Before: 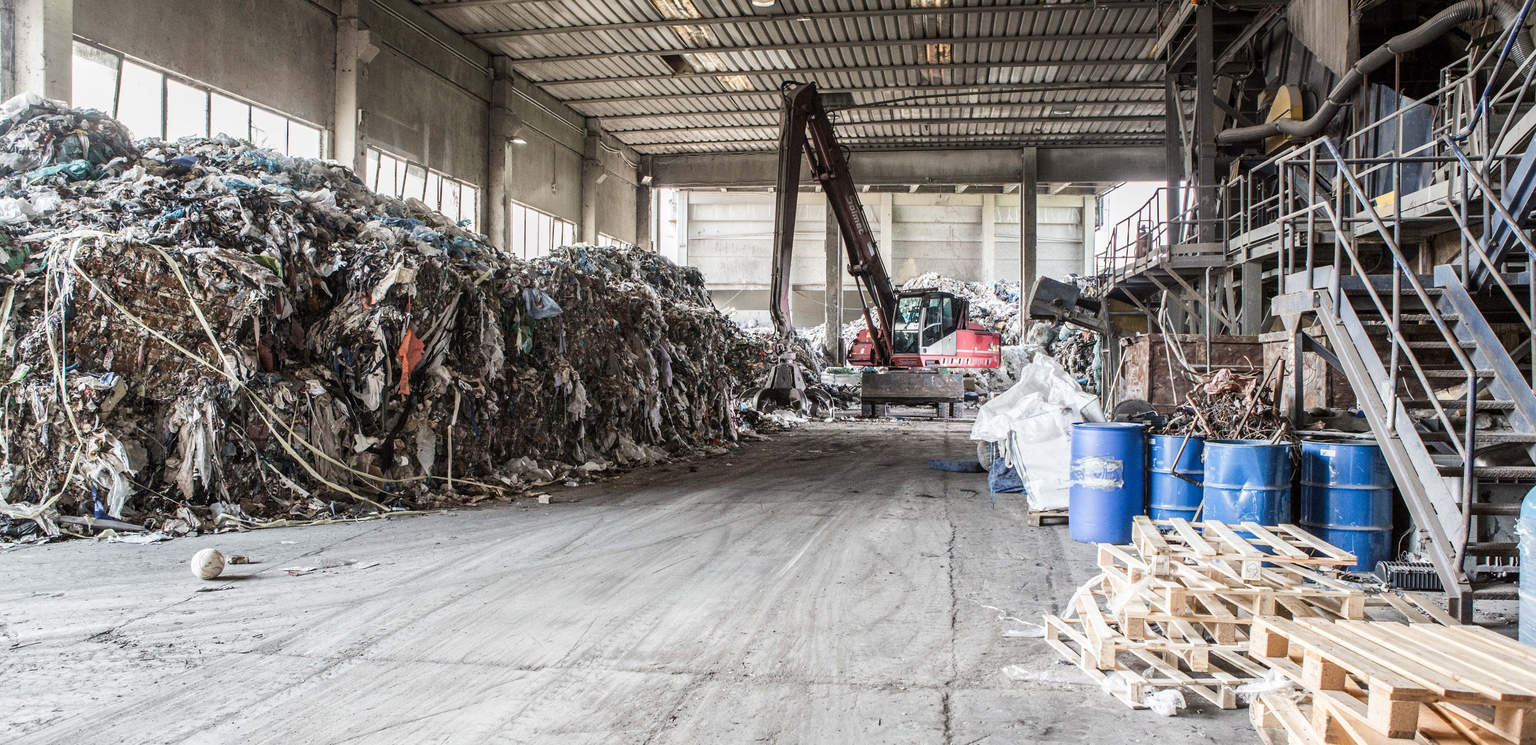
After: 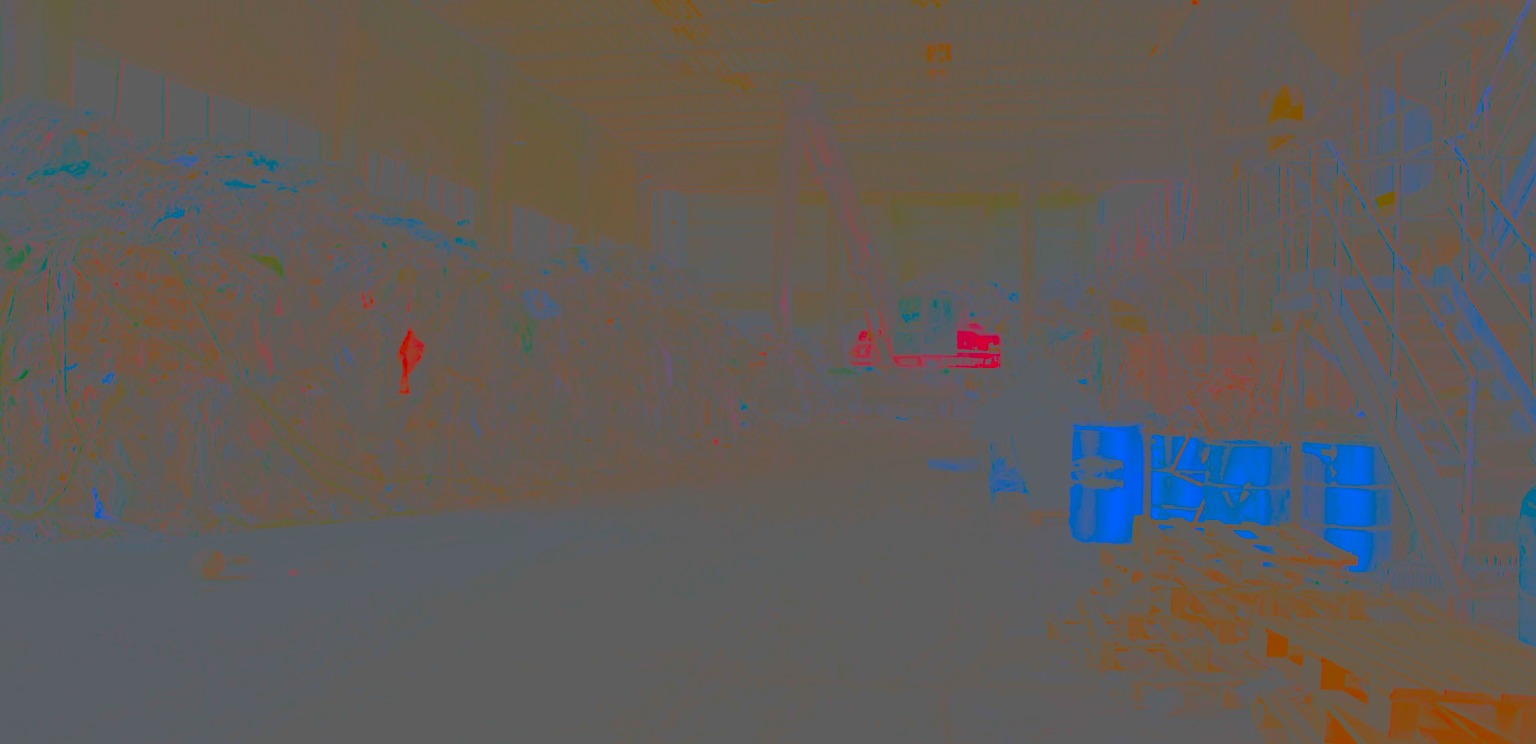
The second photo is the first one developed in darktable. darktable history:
local contrast: on, module defaults
contrast brightness saturation: contrast -0.99, brightness -0.17, saturation 0.75
